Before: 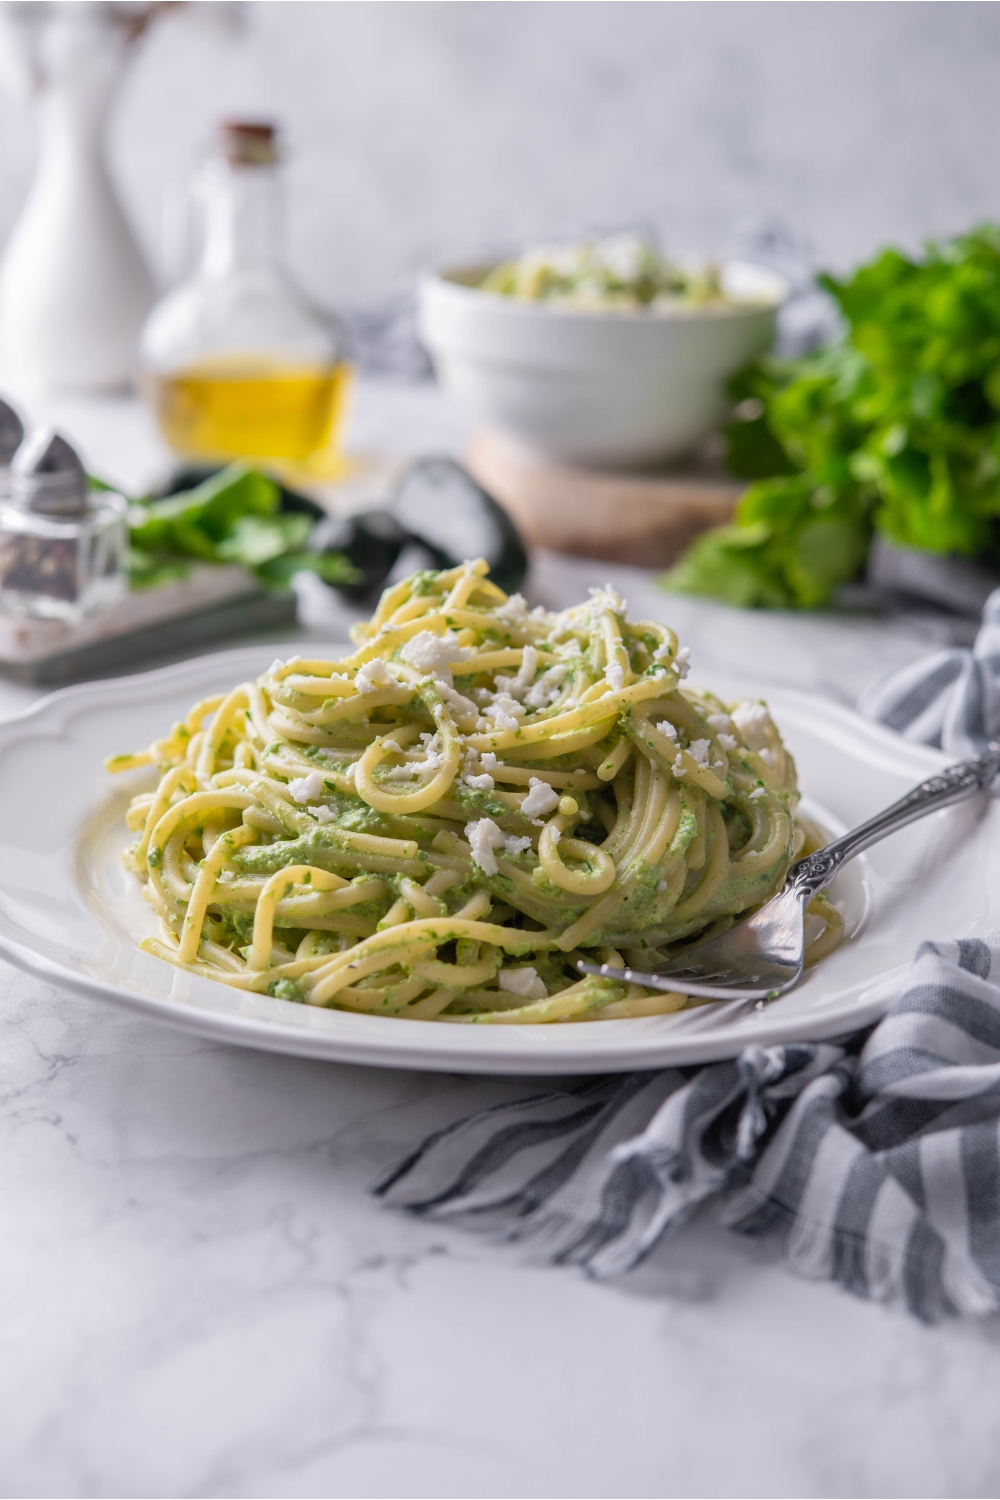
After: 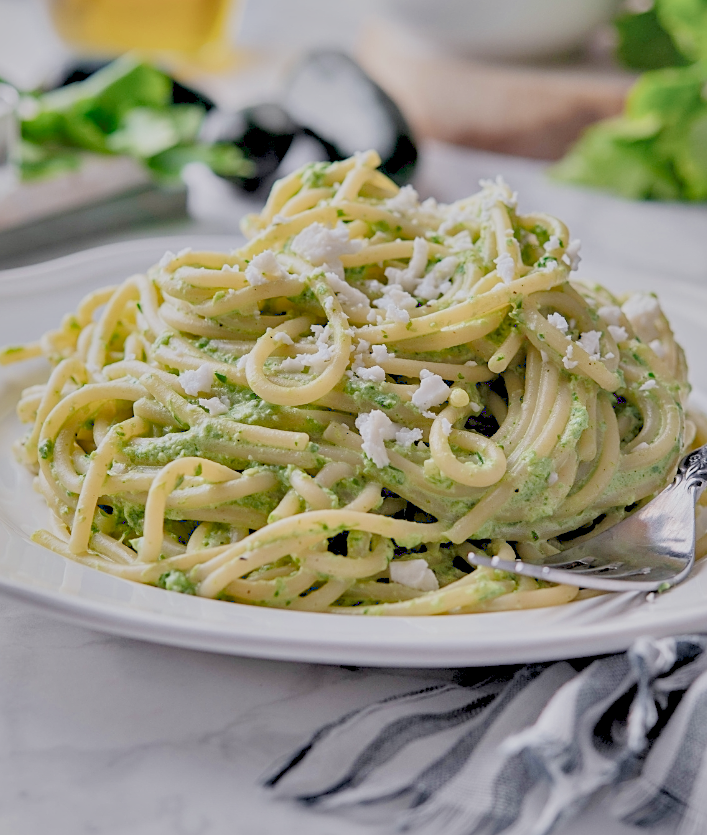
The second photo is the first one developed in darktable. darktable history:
exposure: black level correction 0, exposure 1.946 EV, compensate exposure bias true, compensate highlight preservation false
contrast equalizer: y [[0.6 ×6], [0.55 ×6], [0 ×6], [0 ×6], [0 ×6]]
sharpen: on, module defaults
filmic rgb: black relative exposure -13.98 EV, white relative exposure 7.97 EV, threshold 3.01 EV, hardness 3.74, latitude 50.09%, contrast 0.502, enable highlight reconstruction true
crop: left 10.973%, top 27.23%, right 18.297%, bottom 17.089%
shadows and highlights: low approximation 0.01, soften with gaussian
levels: levels [0, 0.51, 1]
